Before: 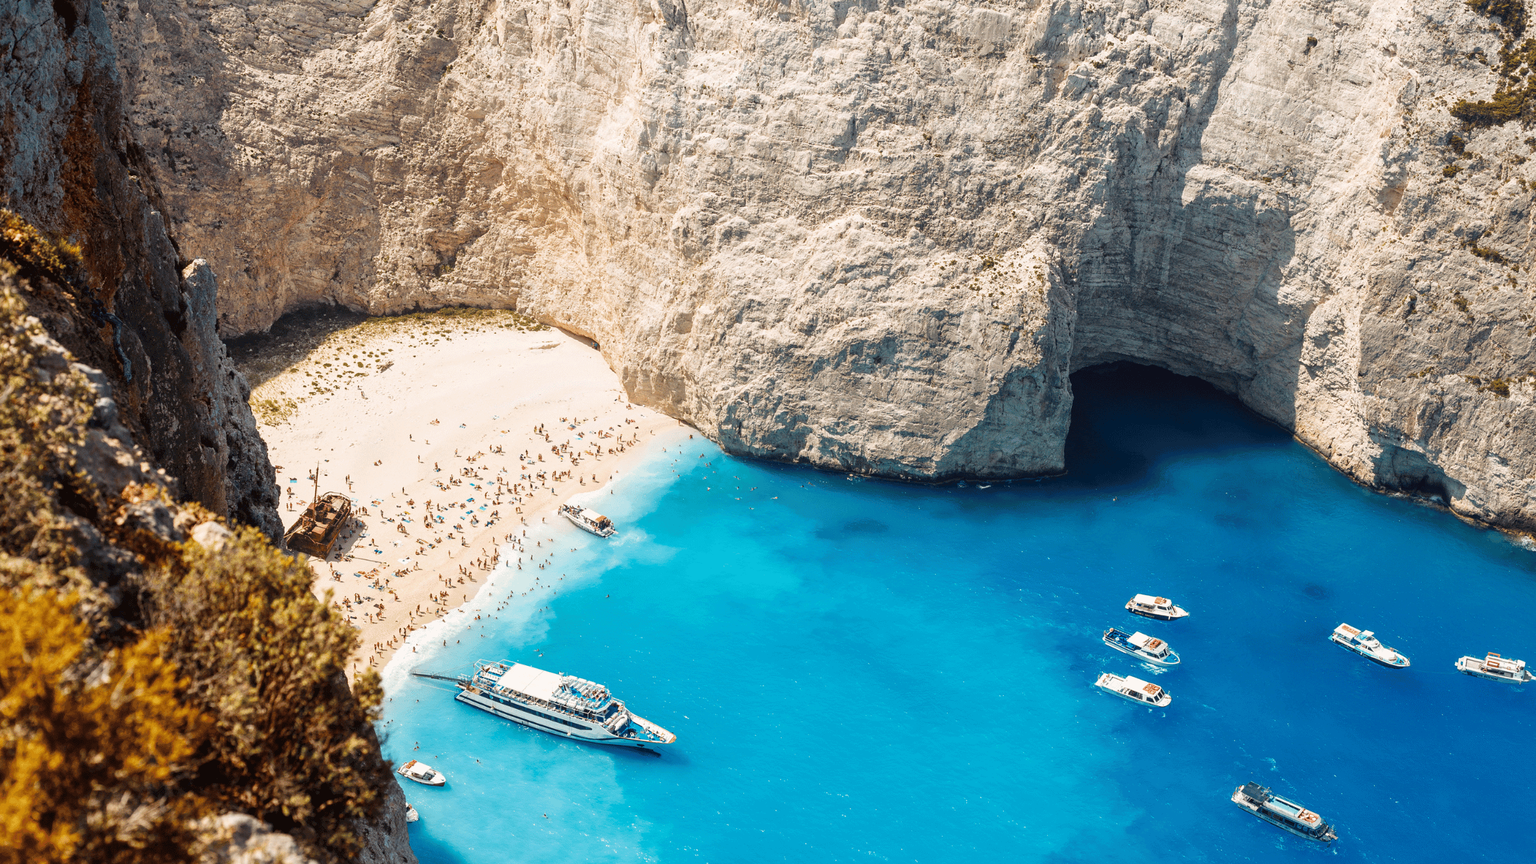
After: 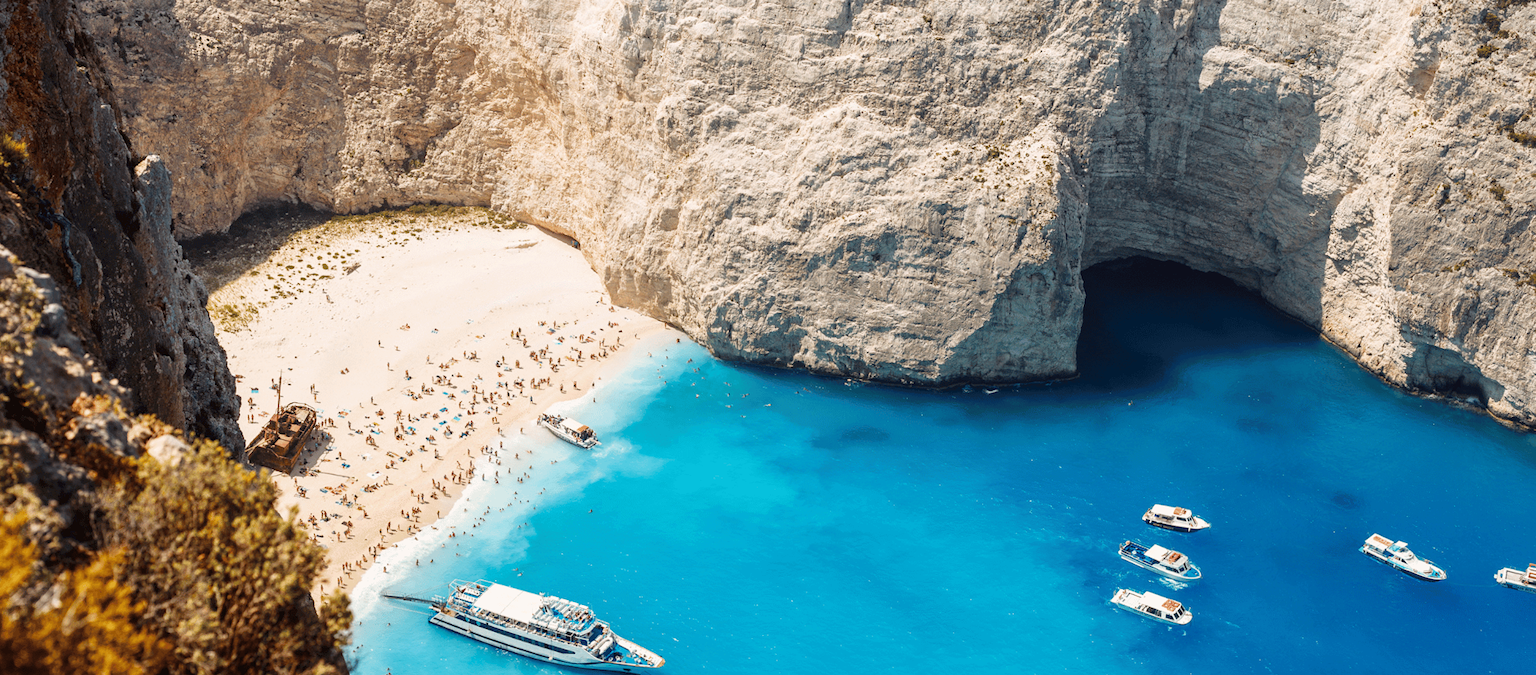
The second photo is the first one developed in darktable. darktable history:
white balance: red 1, blue 1
rotate and perspective: rotation -0.45°, automatic cropping original format, crop left 0.008, crop right 0.992, crop top 0.012, crop bottom 0.988
crop and rotate: left 2.991%, top 13.302%, right 1.981%, bottom 12.636%
